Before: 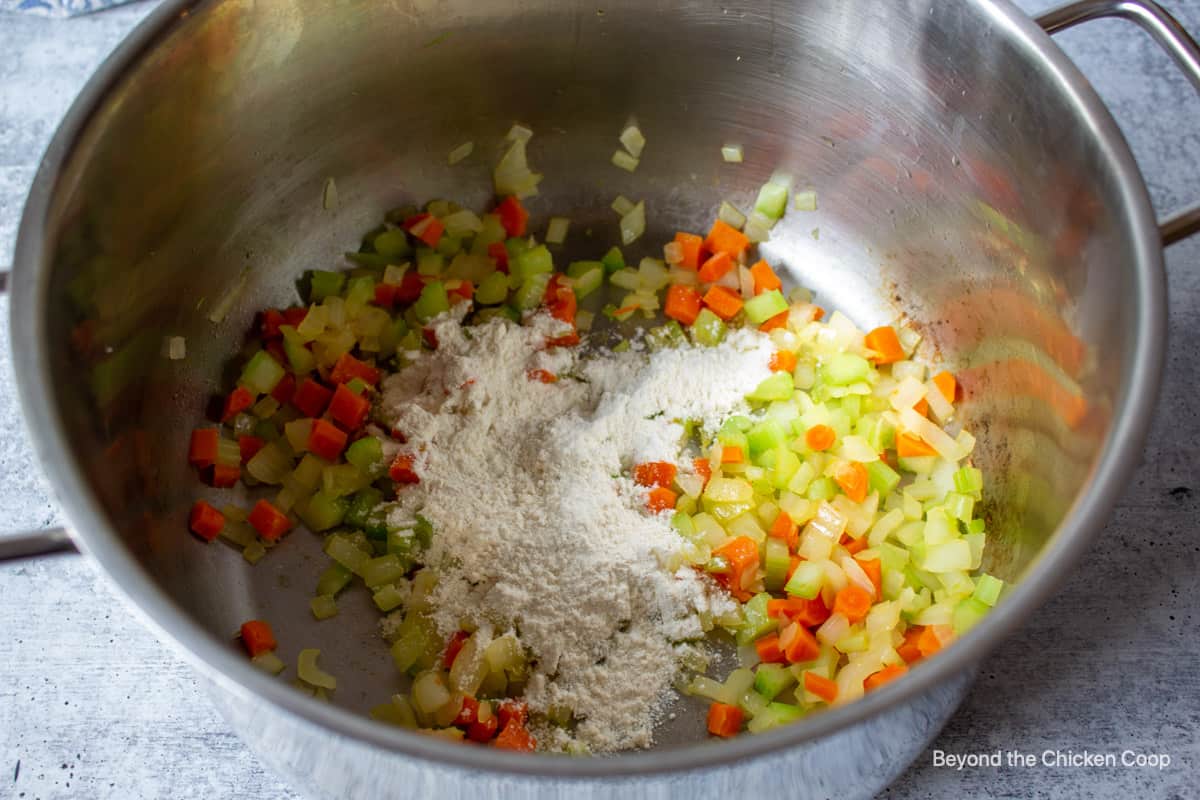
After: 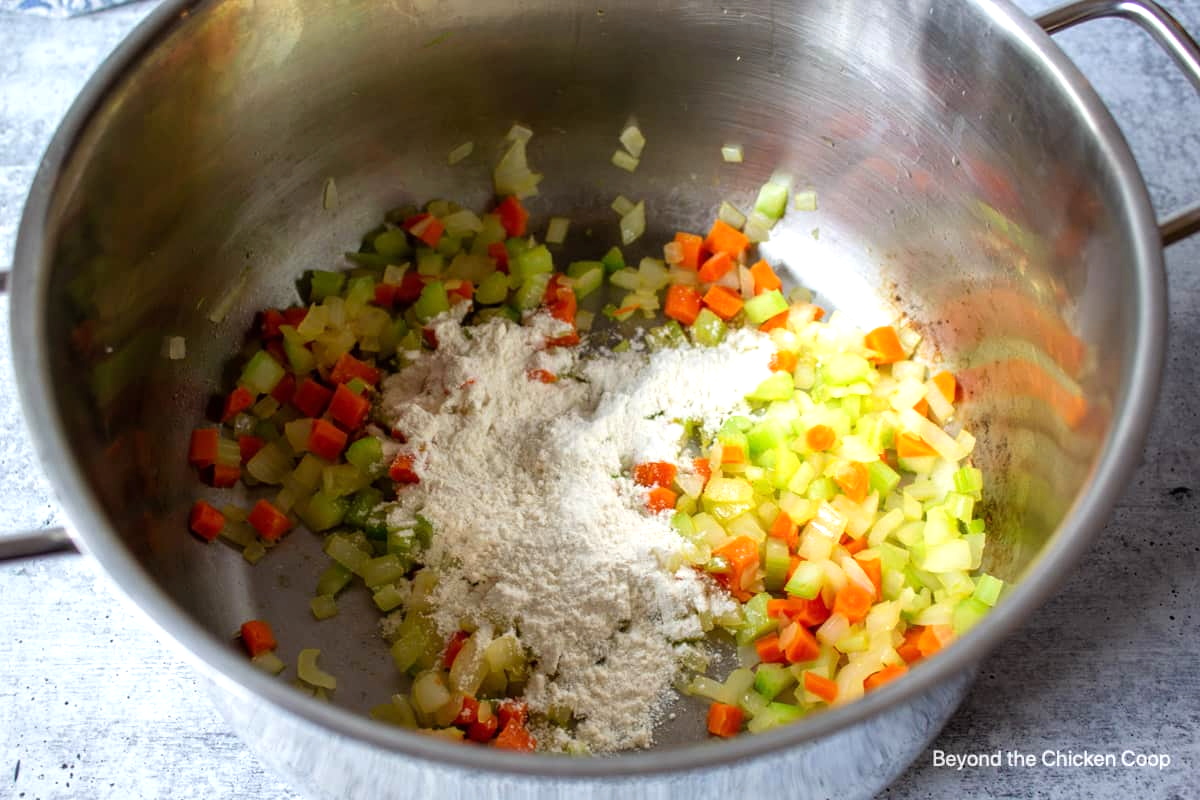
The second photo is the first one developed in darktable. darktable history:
tone equalizer: -8 EV -0.392 EV, -7 EV -0.368 EV, -6 EV -0.348 EV, -5 EV -0.194 EV, -3 EV 0.233 EV, -2 EV 0.354 EV, -1 EV 0.386 EV, +0 EV 0.416 EV
